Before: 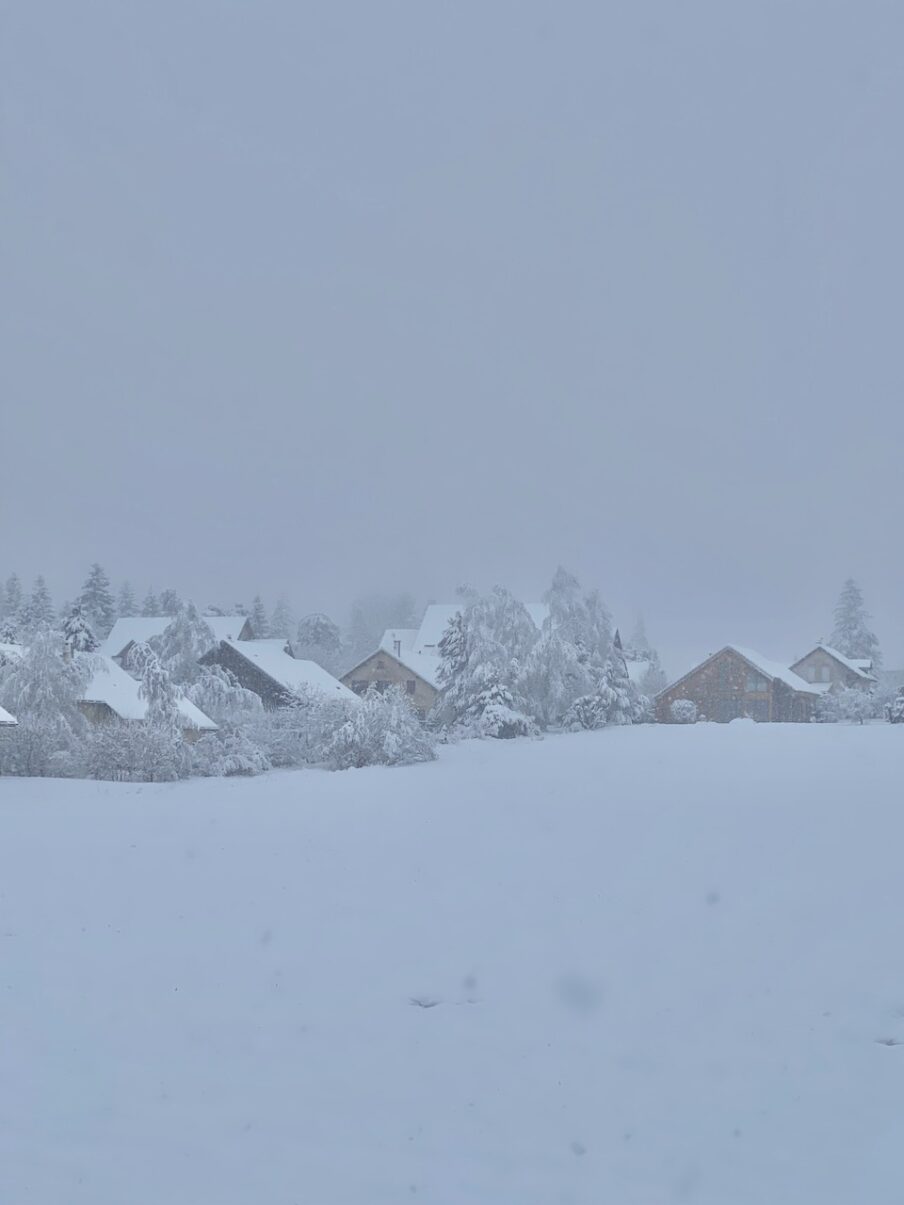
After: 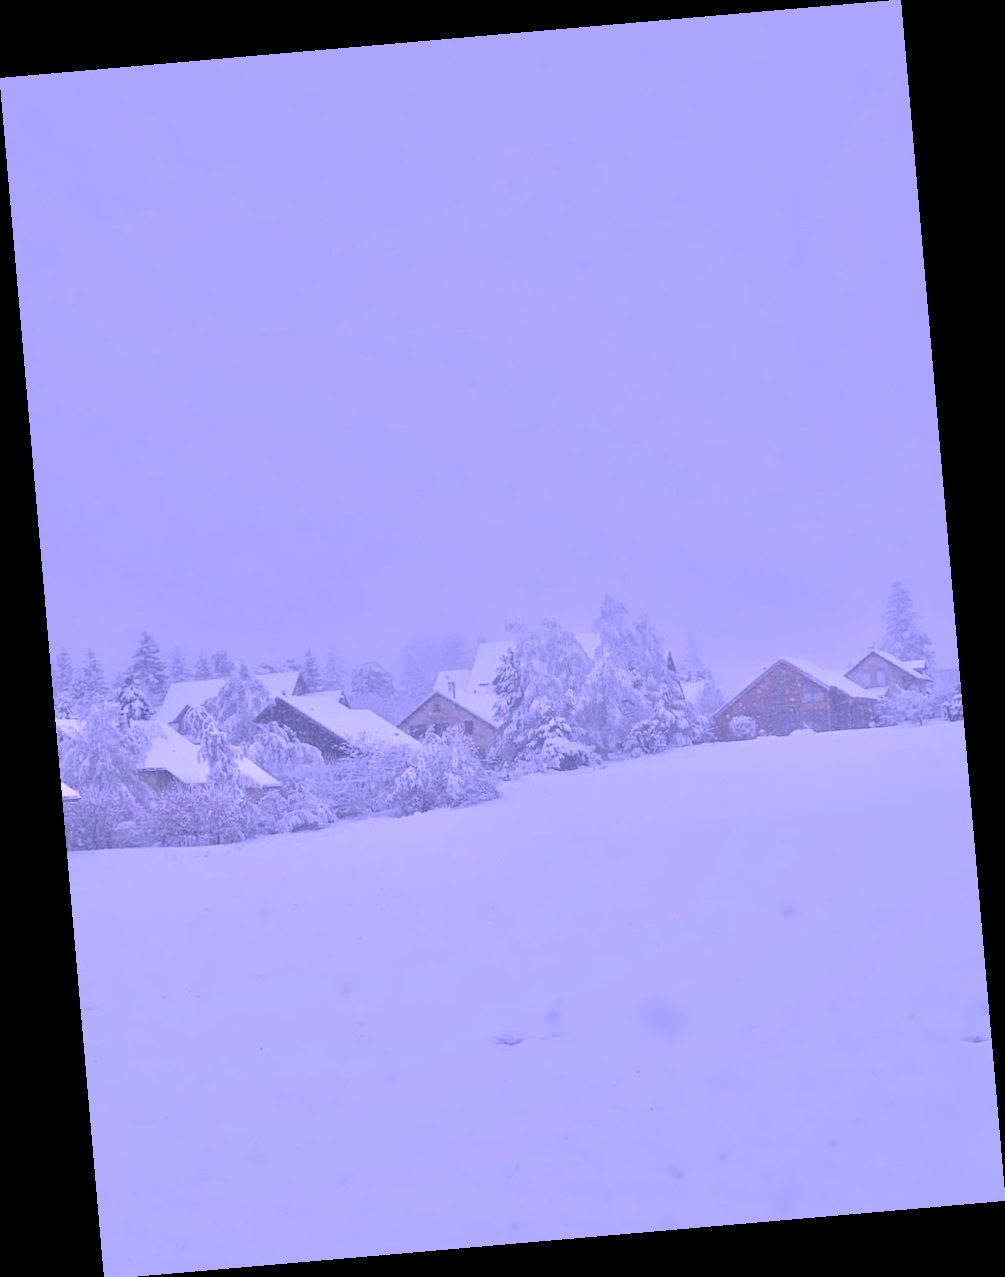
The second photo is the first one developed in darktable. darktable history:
color calibration: output R [1.107, -0.012, -0.003, 0], output B [0, 0, 1.308, 0], illuminant custom, x 0.389, y 0.387, temperature 3838.64 K
exposure: exposure 0.15 EV, compensate highlight preservation false
crop: bottom 0.071%
rotate and perspective: rotation -4.98°, automatic cropping off
